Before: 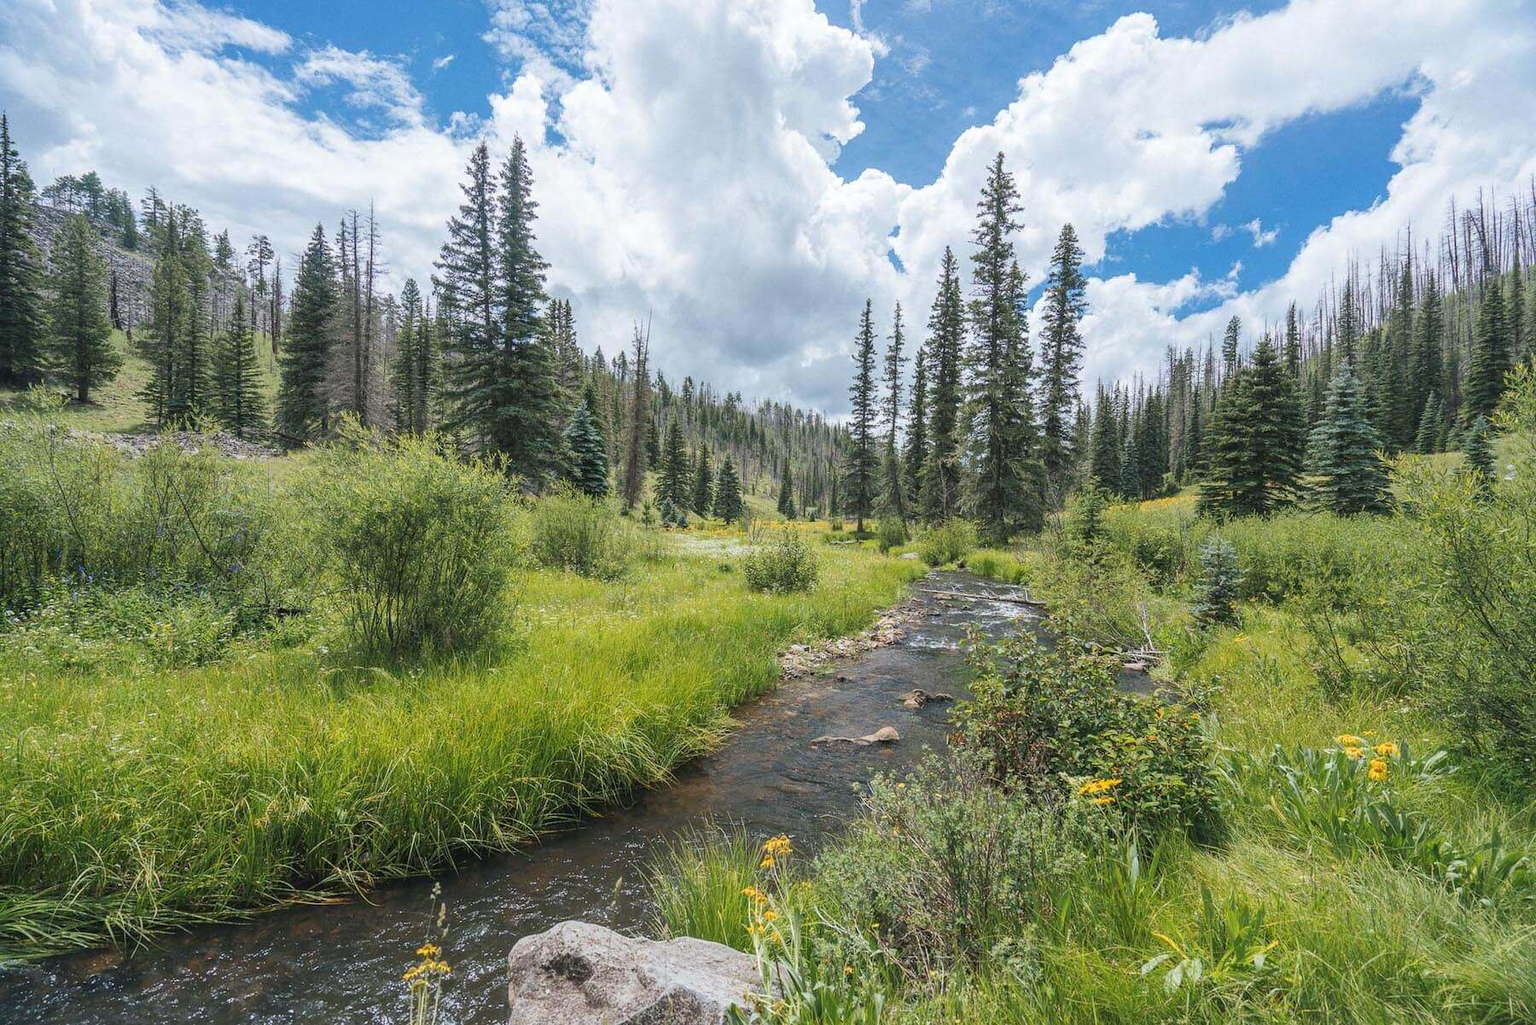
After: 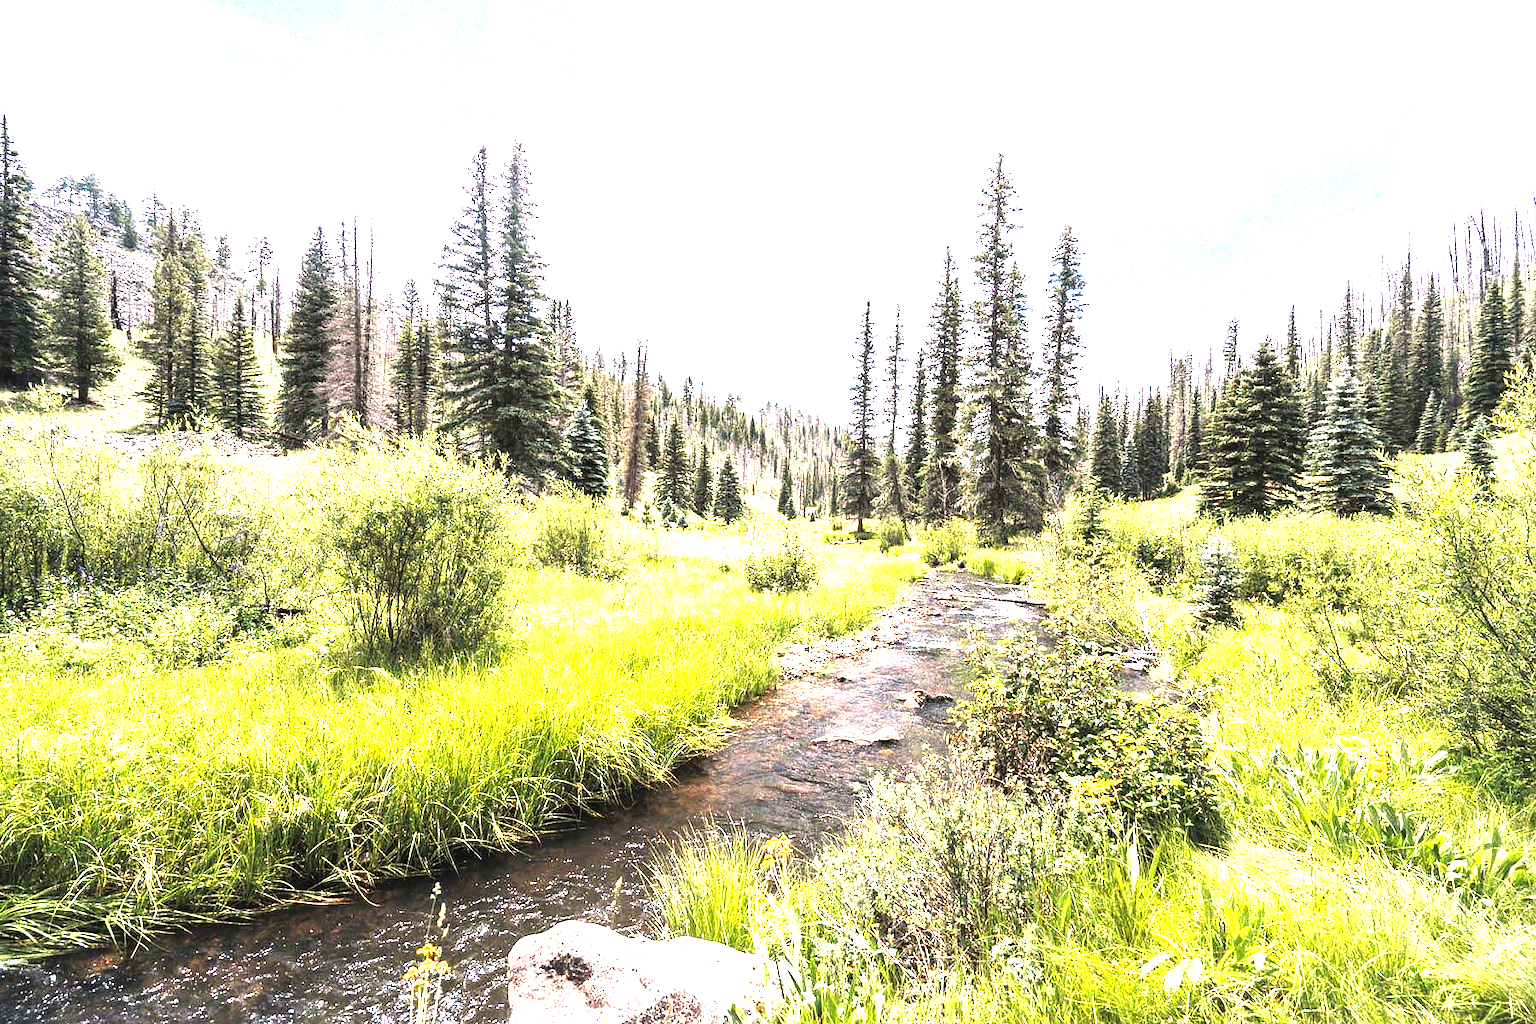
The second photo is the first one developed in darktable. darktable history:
tone curve: curves: ch0 [(0, 0) (0.003, 0.045) (0.011, 0.051) (0.025, 0.057) (0.044, 0.074) (0.069, 0.096) (0.1, 0.125) (0.136, 0.16) (0.177, 0.201) (0.224, 0.242) (0.277, 0.299) (0.335, 0.362) (0.399, 0.432) (0.468, 0.512) (0.543, 0.601) (0.623, 0.691) (0.709, 0.786) (0.801, 0.876) (0.898, 0.927) (1, 1)], preserve colors none
color correction: highlights a* 12.23, highlights b* 5.41
exposure: exposure 1.061 EV, compensate highlight preservation false
levels: levels [0.044, 0.475, 0.791]
